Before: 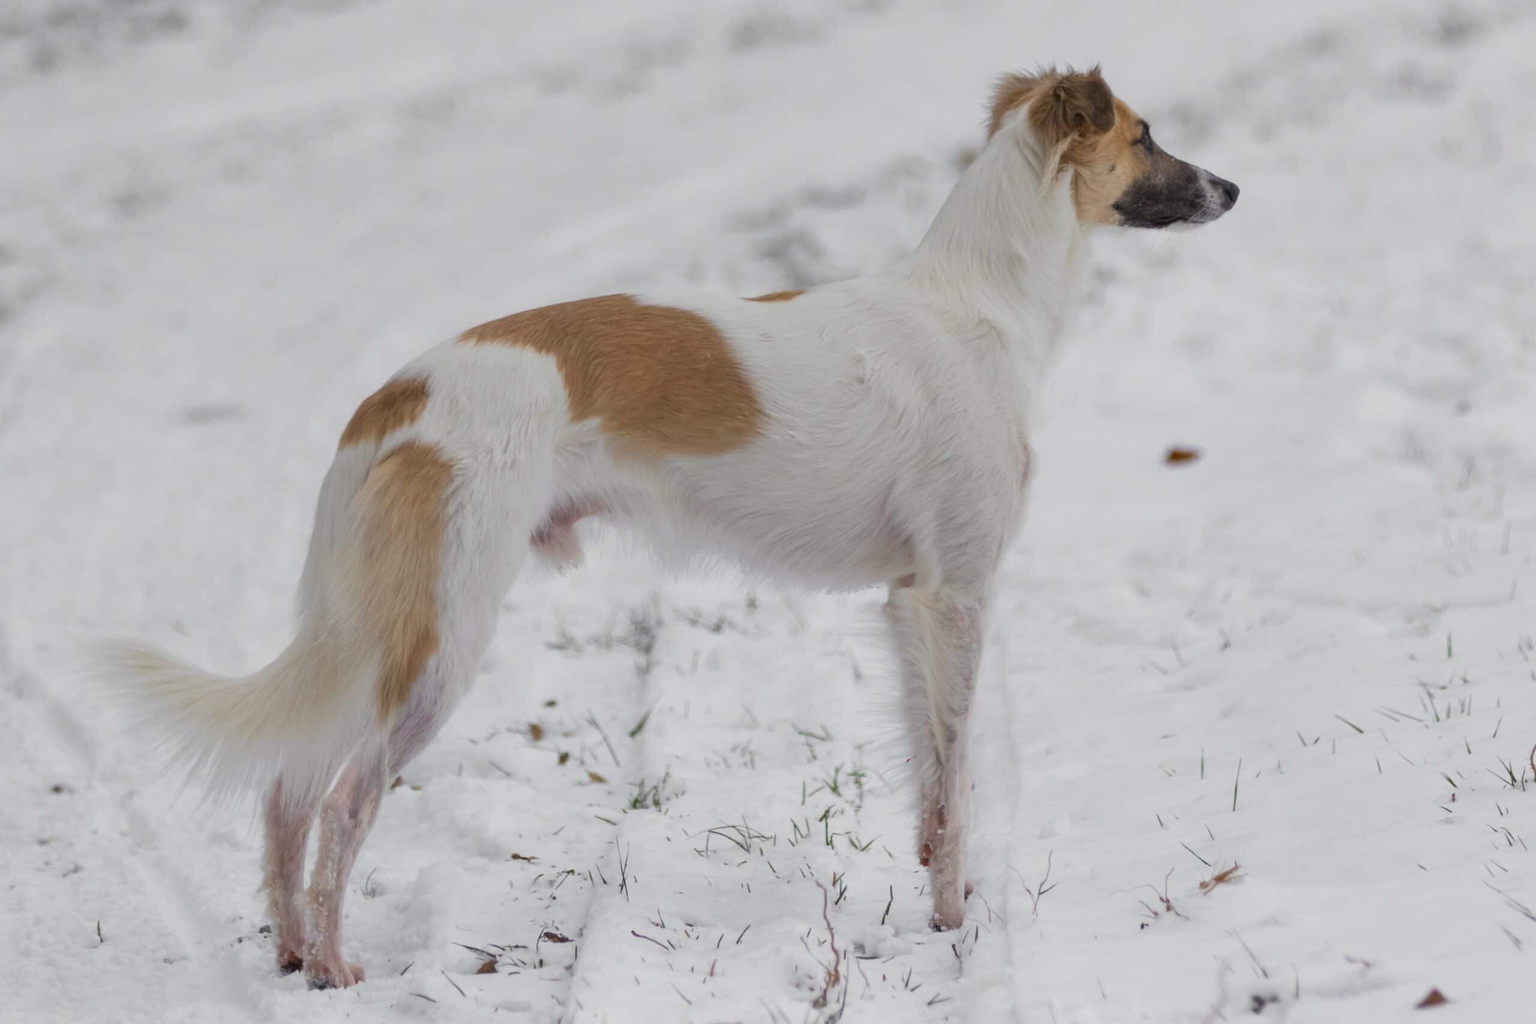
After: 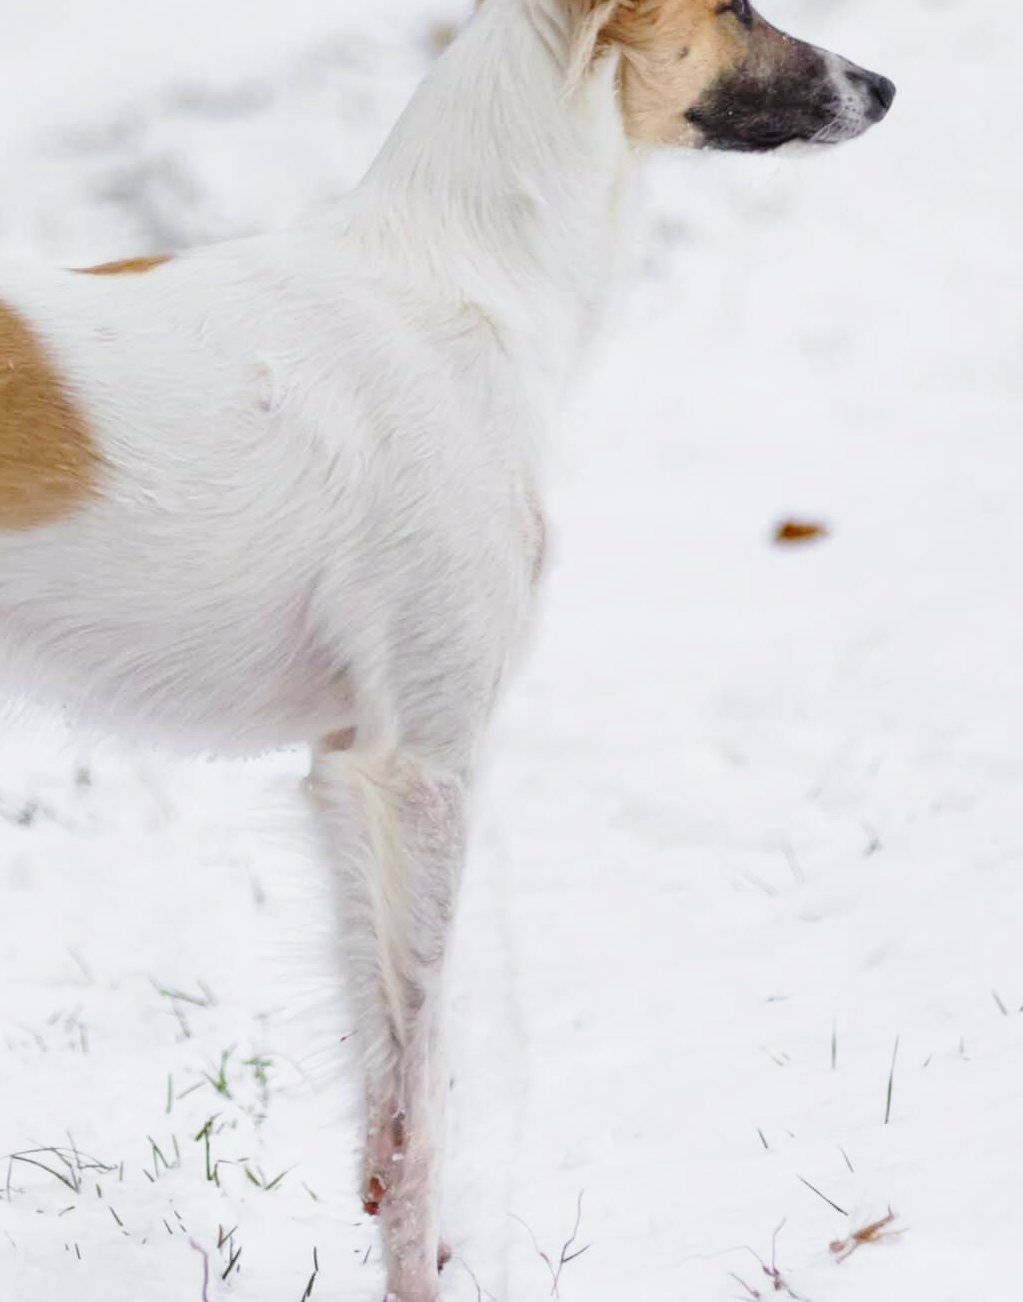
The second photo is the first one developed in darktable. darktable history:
base curve: curves: ch0 [(0, 0) (0.028, 0.03) (0.121, 0.232) (0.46, 0.748) (0.859, 0.968) (1, 1)], preserve colors none
white balance: red 0.988, blue 1.017
crop: left 45.721%, top 13.393%, right 14.118%, bottom 10.01%
